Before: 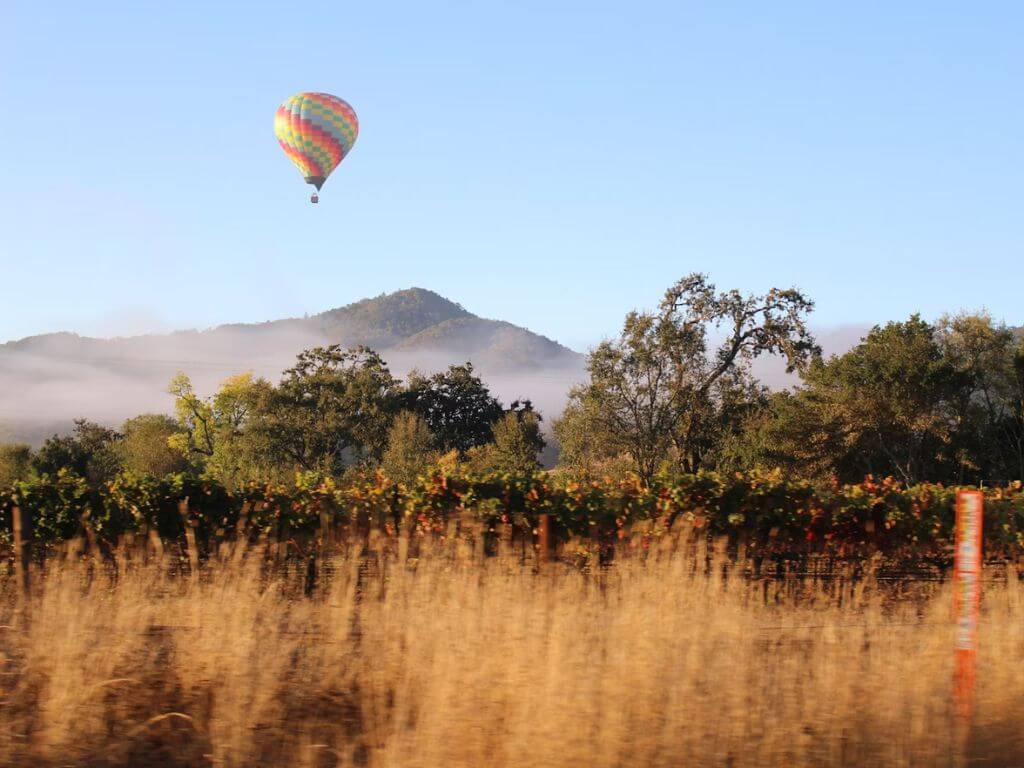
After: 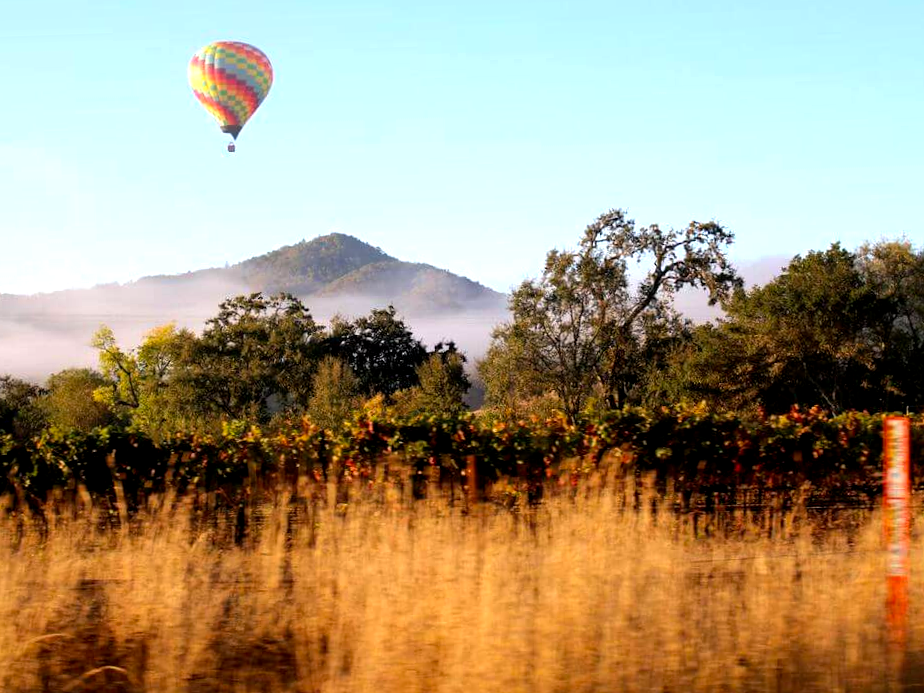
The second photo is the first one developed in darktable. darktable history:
crop and rotate: angle 1.96°, left 5.673%, top 5.673%
color balance: lift [0.991, 1, 1, 1], gamma [0.996, 1, 1, 1], input saturation 98.52%, contrast 20.34%, output saturation 103.72%
